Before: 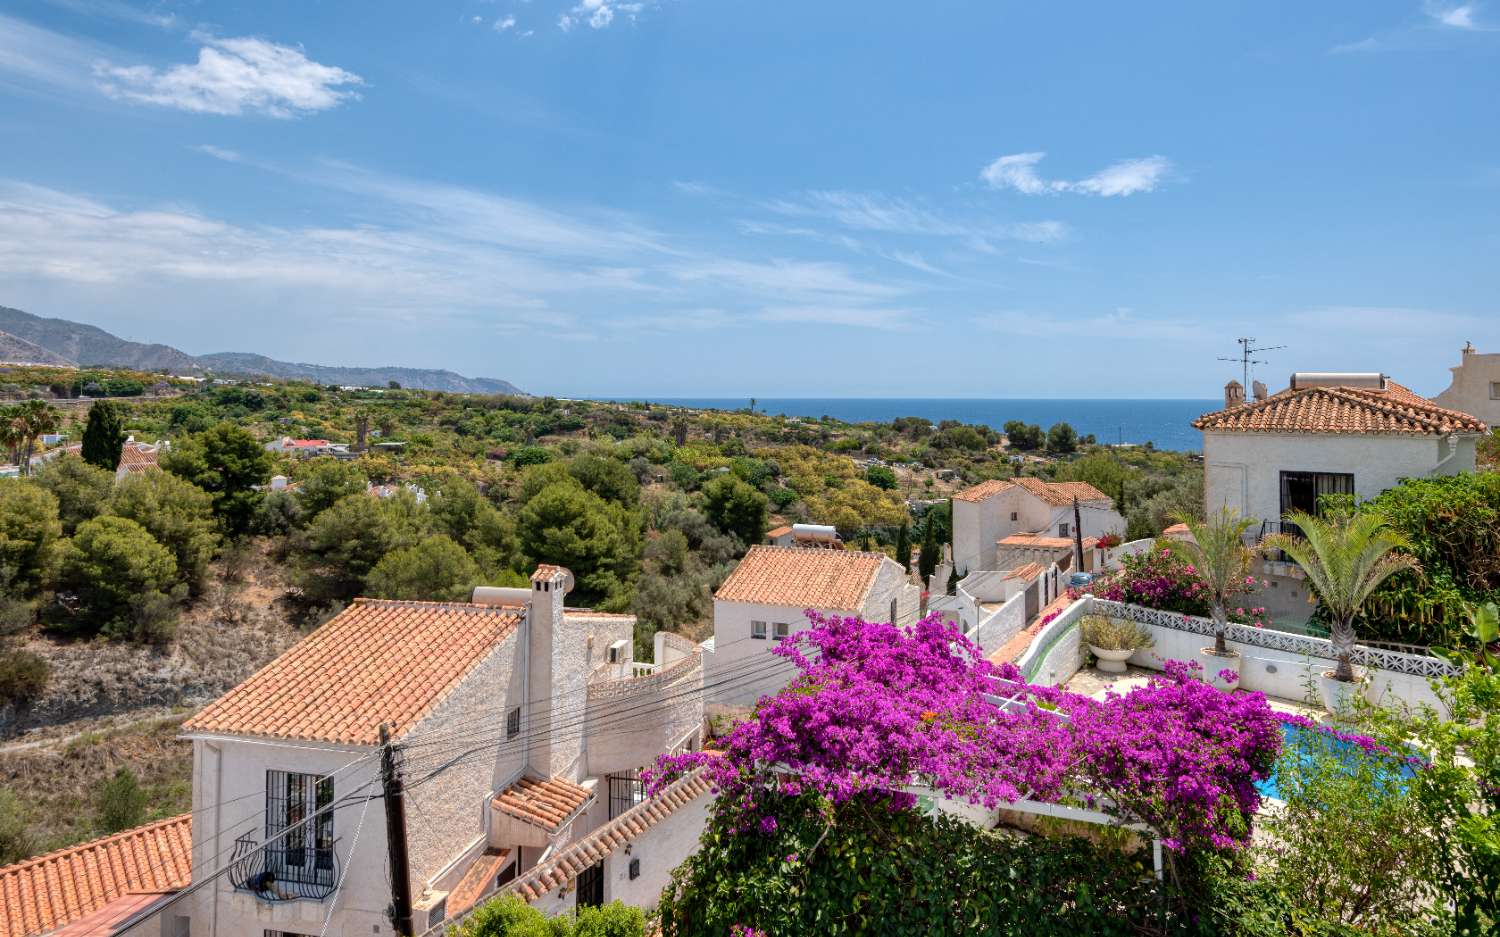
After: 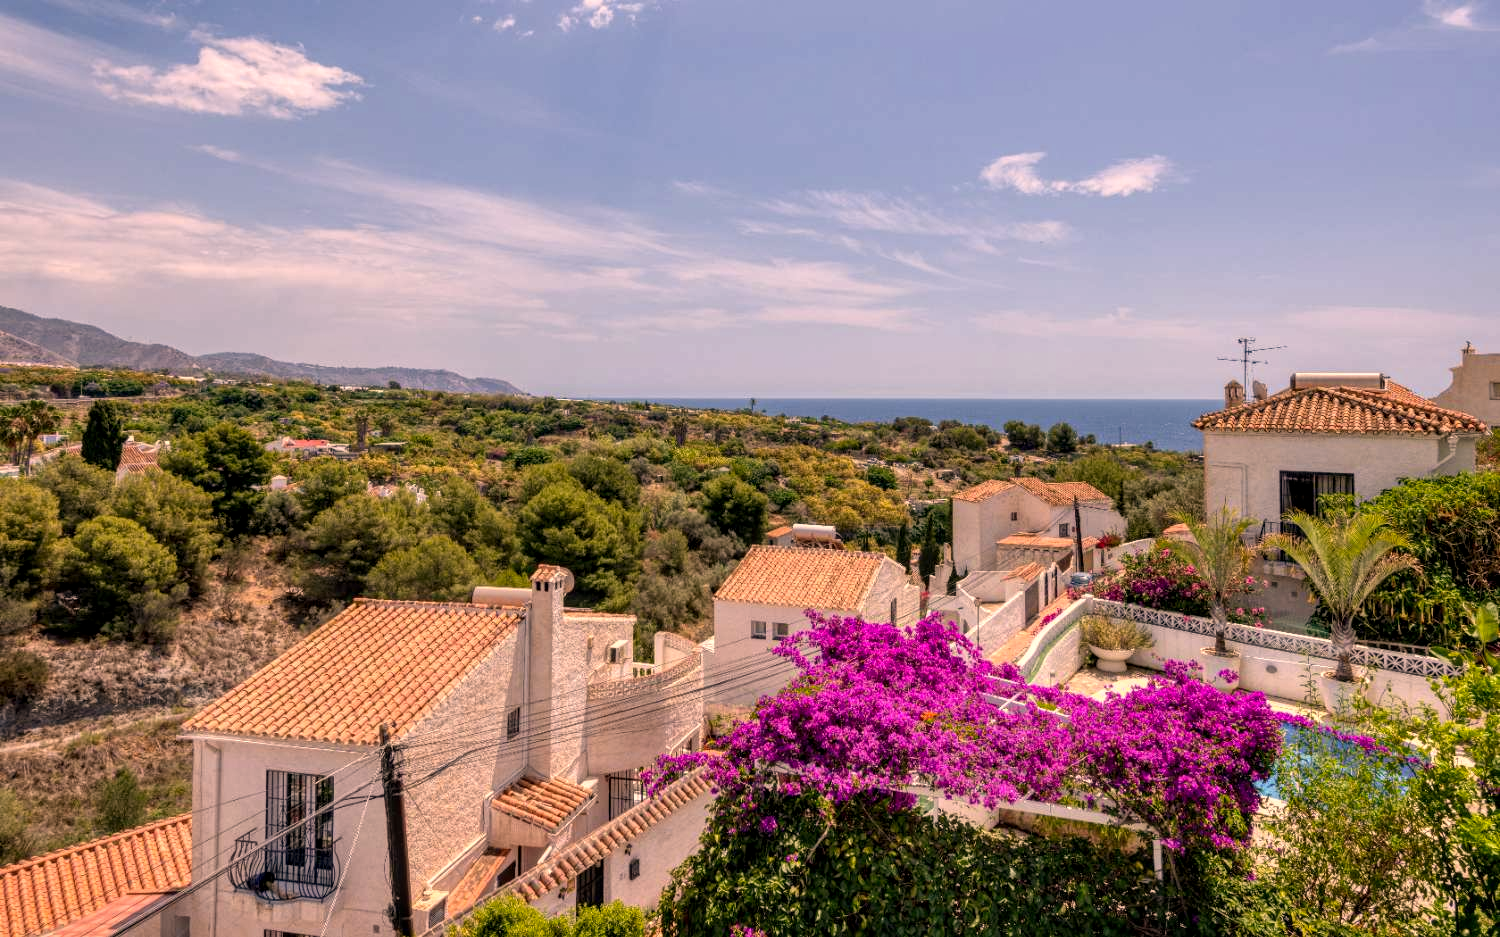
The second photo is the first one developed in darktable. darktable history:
local contrast: on, module defaults
color correction: highlights a* 17.88, highlights b* 18.79
